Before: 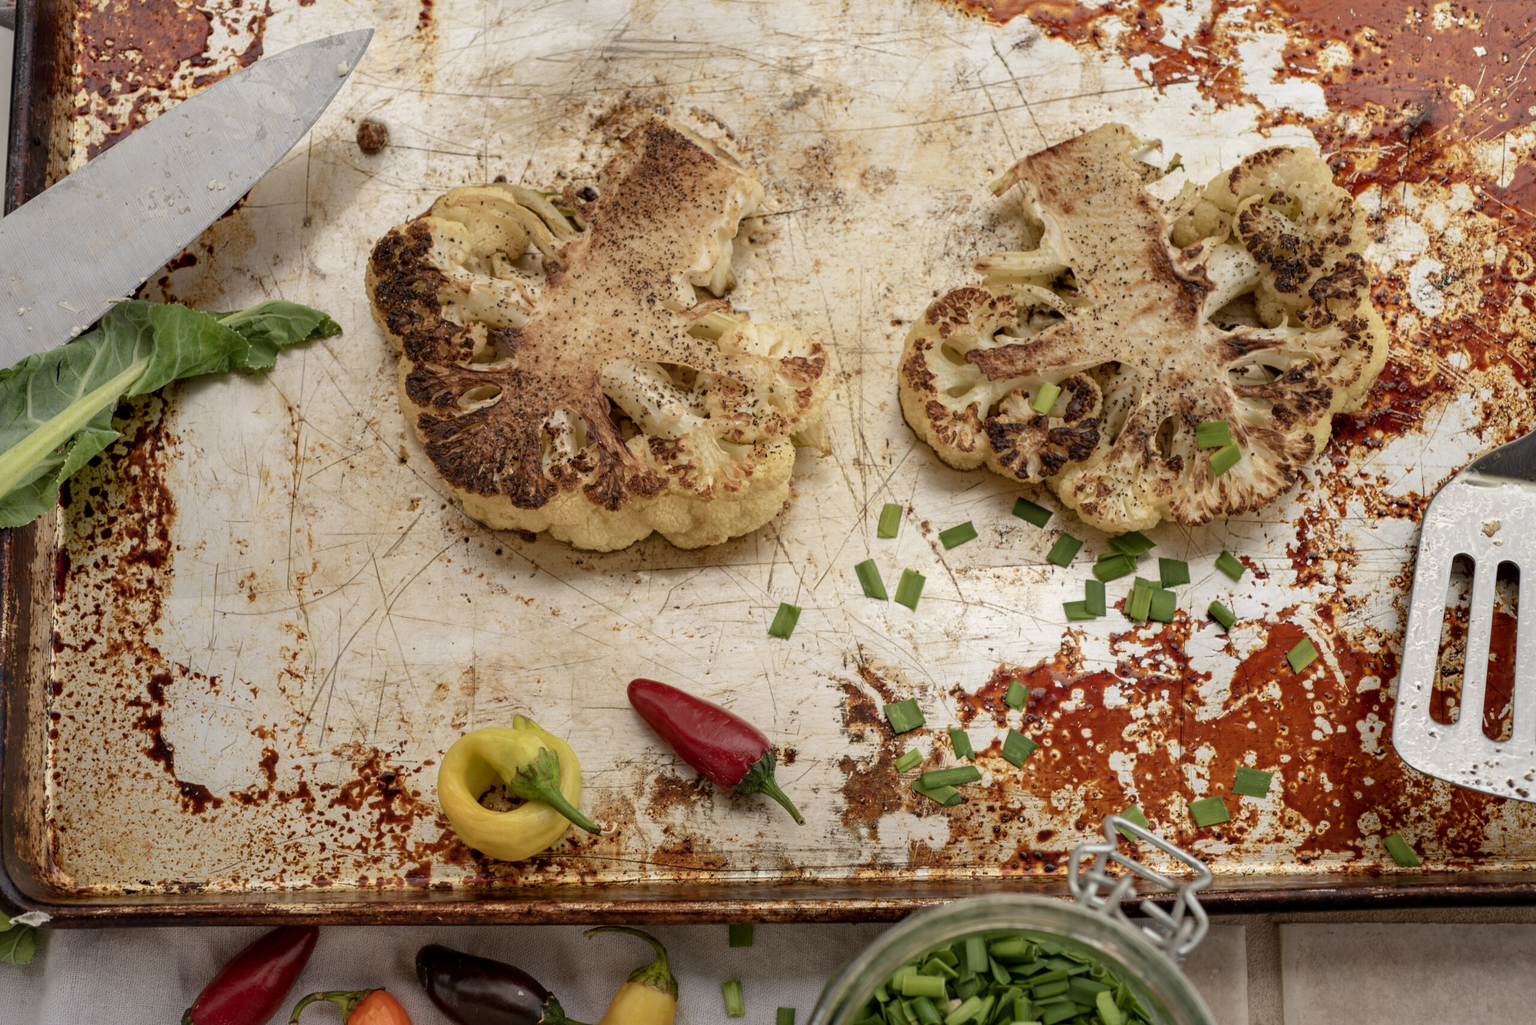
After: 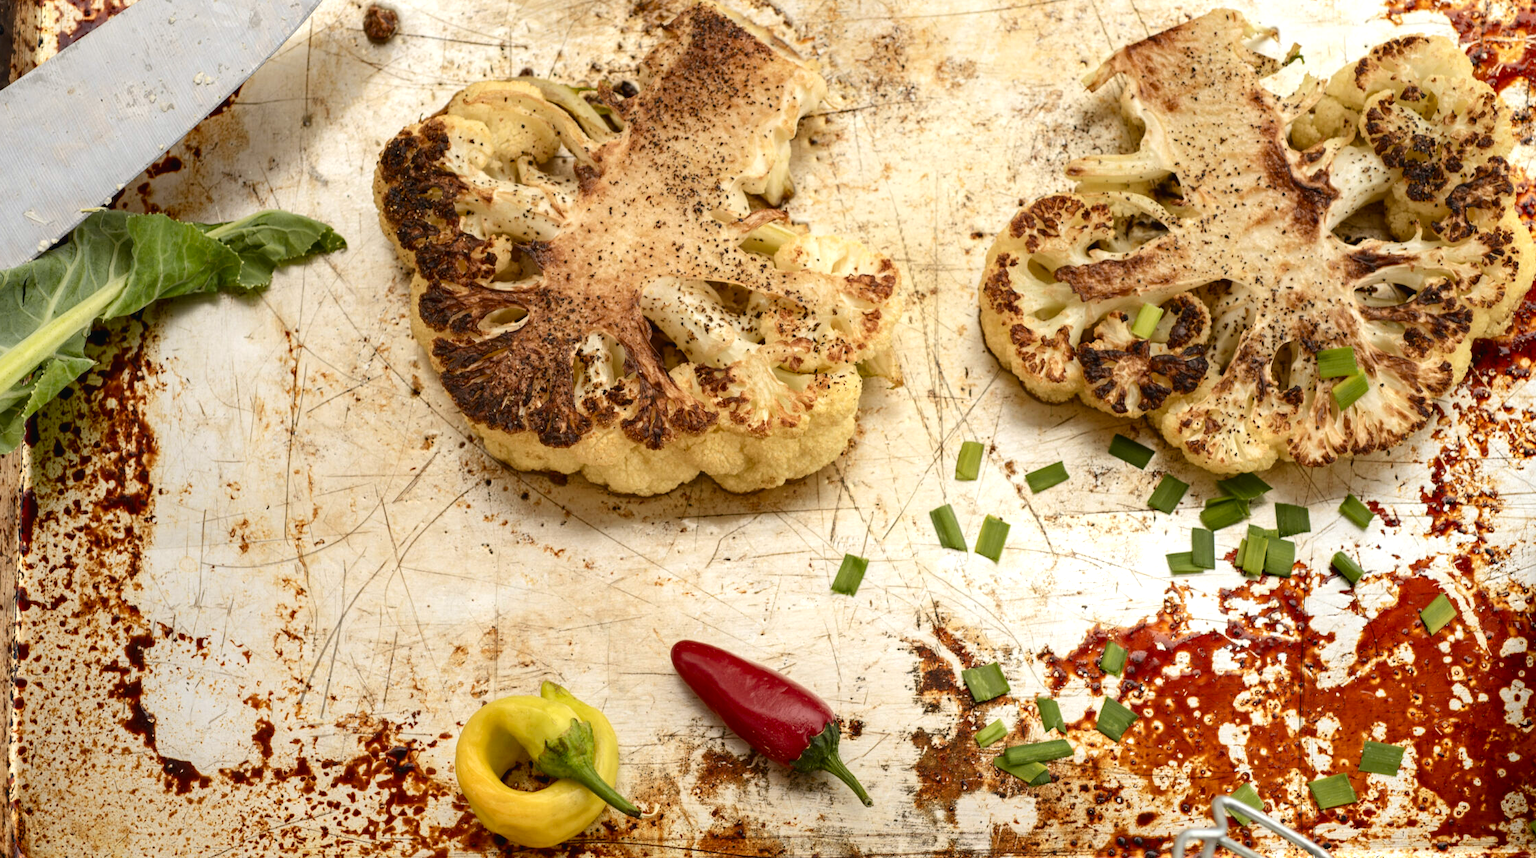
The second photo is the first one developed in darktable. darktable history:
tone curve: curves: ch0 [(0, 0) (0.227, 0.17) (0.766, 0.774) (1, 1)]; ch1 [(0, 0) (0.114, 0.127) (0.437, 0.452) (0.498, 0.495) (0.579, 0.576) (1, 1)]; ch2 [(0, 0) (0.233, 0.259) (0.493, 0.492) (0.568, 0.579) (1, 1)], color space Lab, independent channels, preserve colors none
exposure: black level correction -0.002, exposure 0.54 EV, compensate highlight preservation false
crop and rotate: left 2.425%, top 11.305%, right 9.6%, bottom 15.08%
